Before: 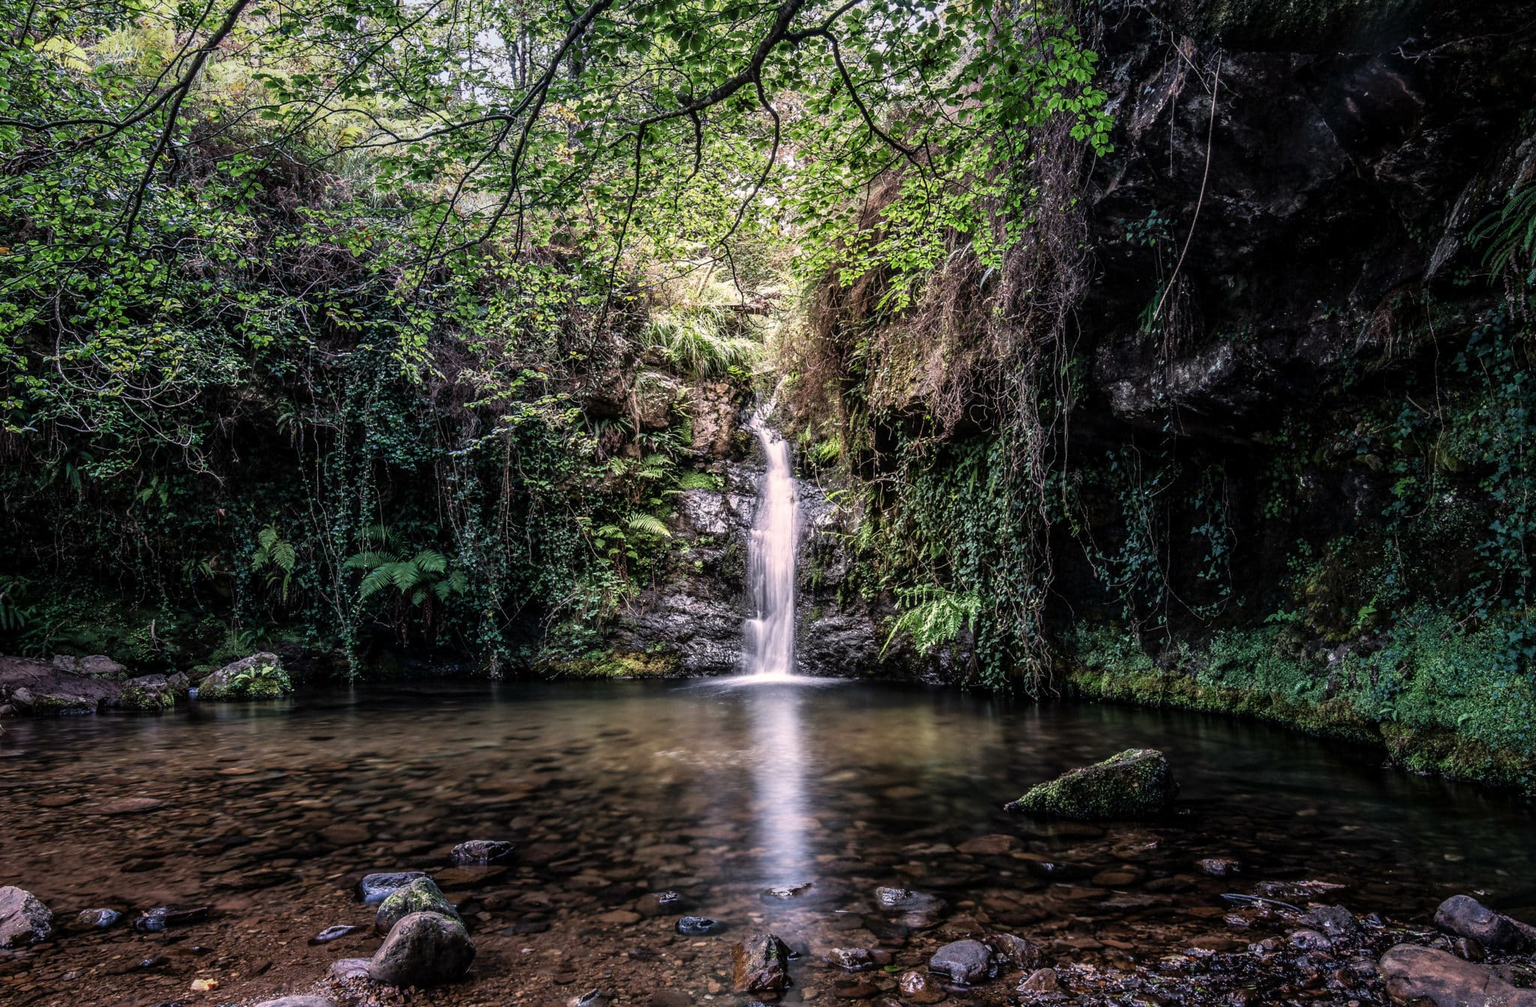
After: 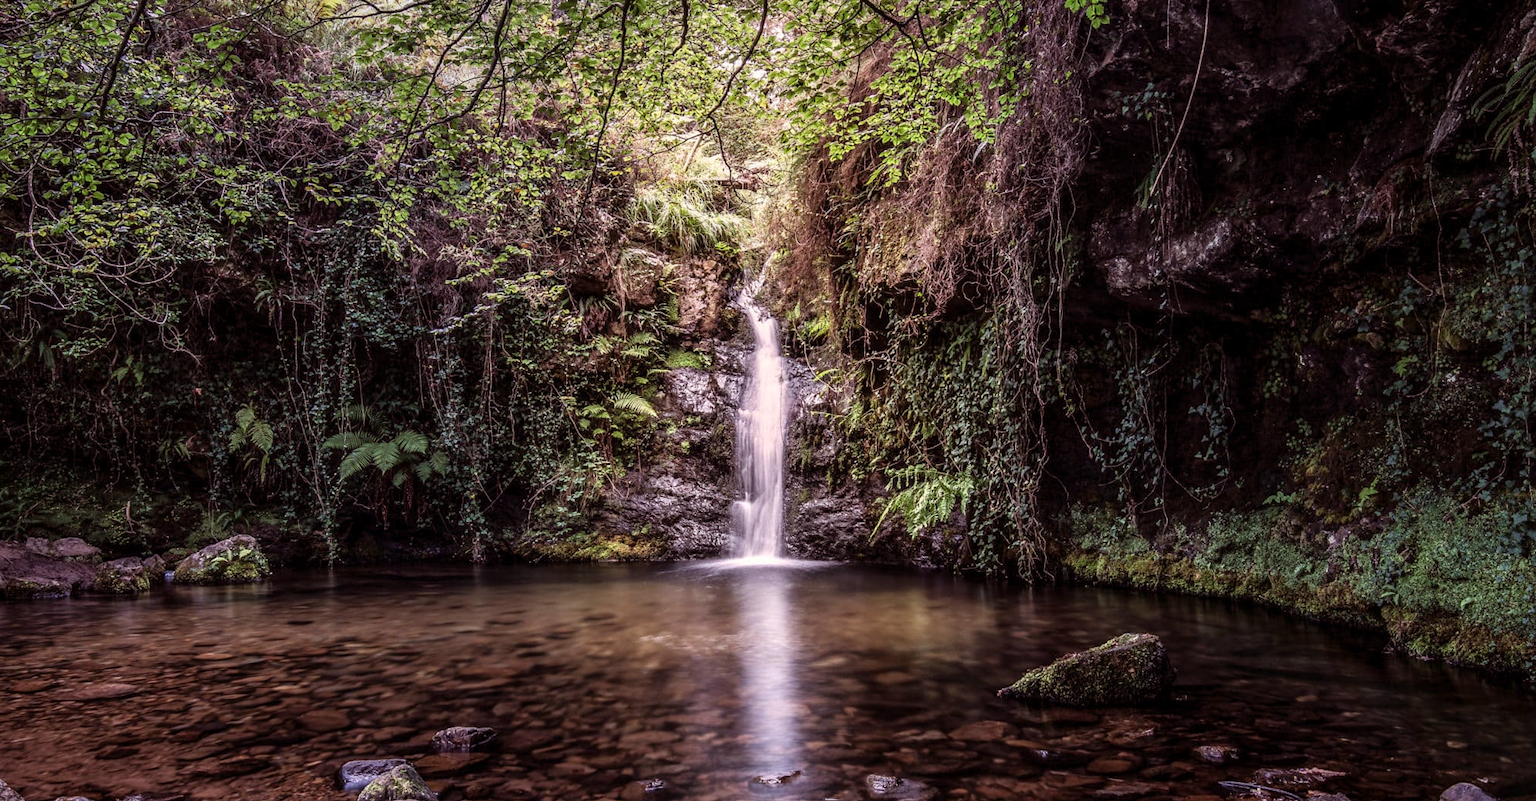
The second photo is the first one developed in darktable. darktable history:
rgb levels: mode RGB, independent channels, levels [[0, 0.474, 1], [0, 0.5, 1], [0, 0.5, 1]]
crop and rotate: left 1.814%, top 12.818%, right 0.25%, bottom 9.225%
